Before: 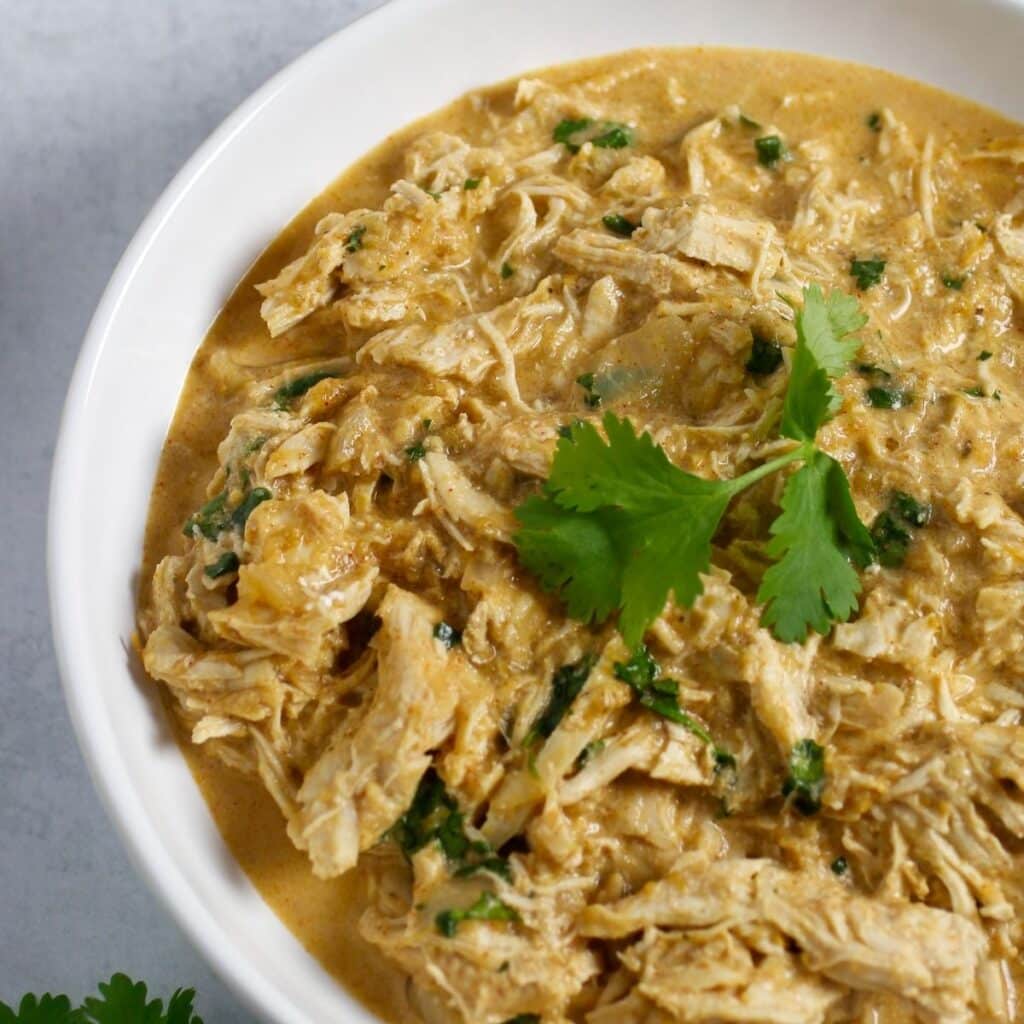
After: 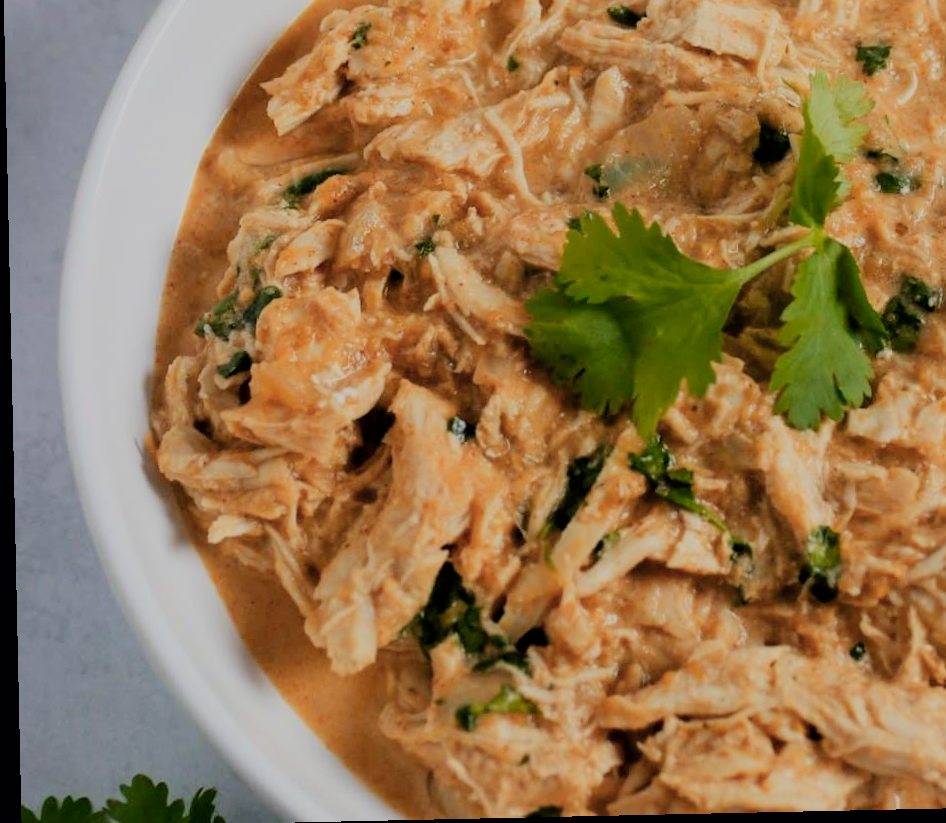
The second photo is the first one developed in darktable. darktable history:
crop: top 20.916%, right 9.437%, bottom 0.316%
color zones: curves: ch1 [(0, 0.469) (0.072, 0.457) (0.243, 0.494) (0.429, 0.5) (0.571, 0.5) (0.714, 0.5) (0.857, 0.5) (1, 0.469)]; ch2 [(0, 0.499) (0.143, 0.467) (0.242, 0.436) (0.429, 0.493) (0.571, 0.5) (0.714, 0.5) (0.857, 0.5) (1, 0.499)]
filmic rgb: black relative exposure -6.15 EV, white relative exposure 6.96 EV, hardness 2.23, color science v6 (2022)
rotate and perspective: rotation -1.24°, automatic cropping off
